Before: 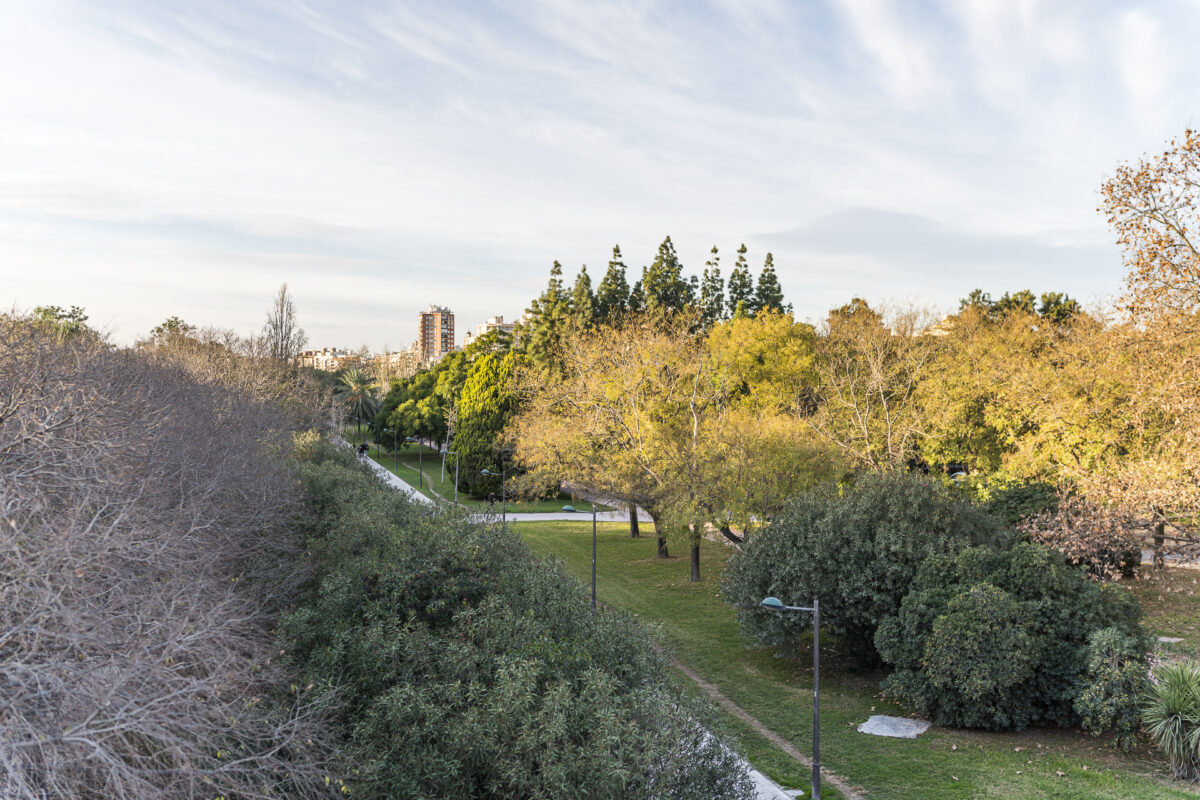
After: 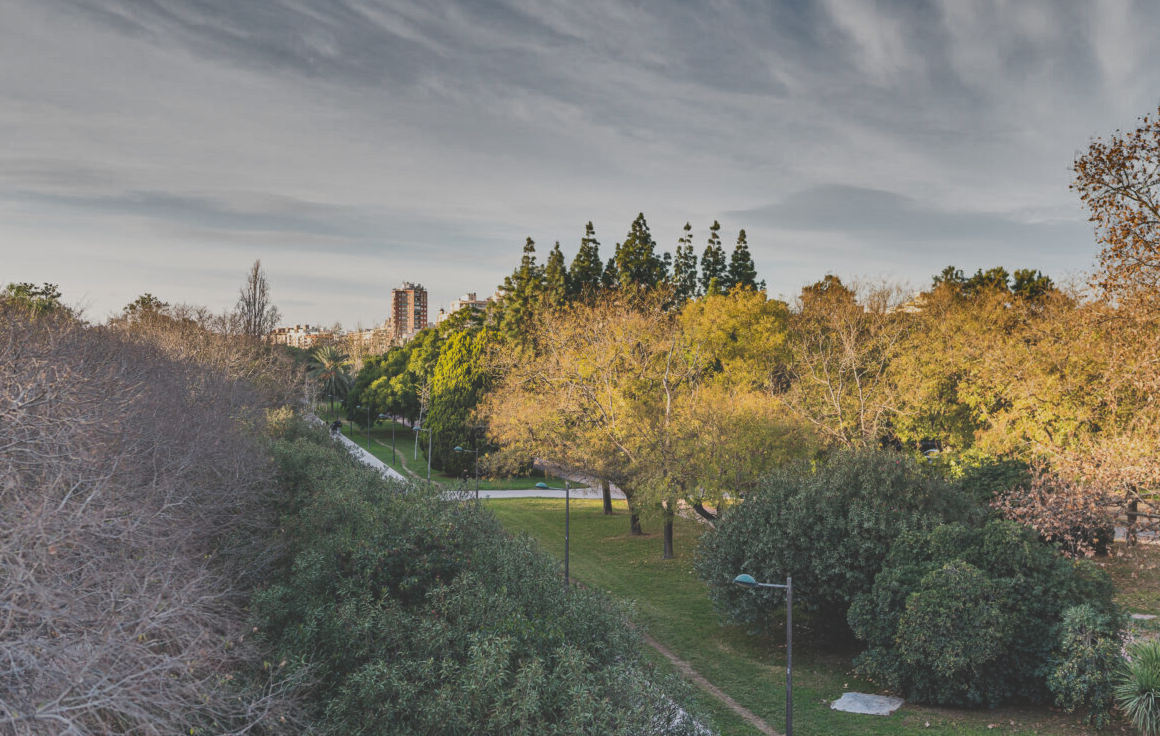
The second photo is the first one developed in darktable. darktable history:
shadows and highlights: shadows 24.46, highlights -79.33, highlights color adjustment 0.171%, soften with gaussian
crop: left 2.285%, top 2.986%, right 1.03%, bottom 4.894%
exposure: black level correction -0.034, exposure -0.495 EV, compensate exposure bias true, compensate highlight preservation false
